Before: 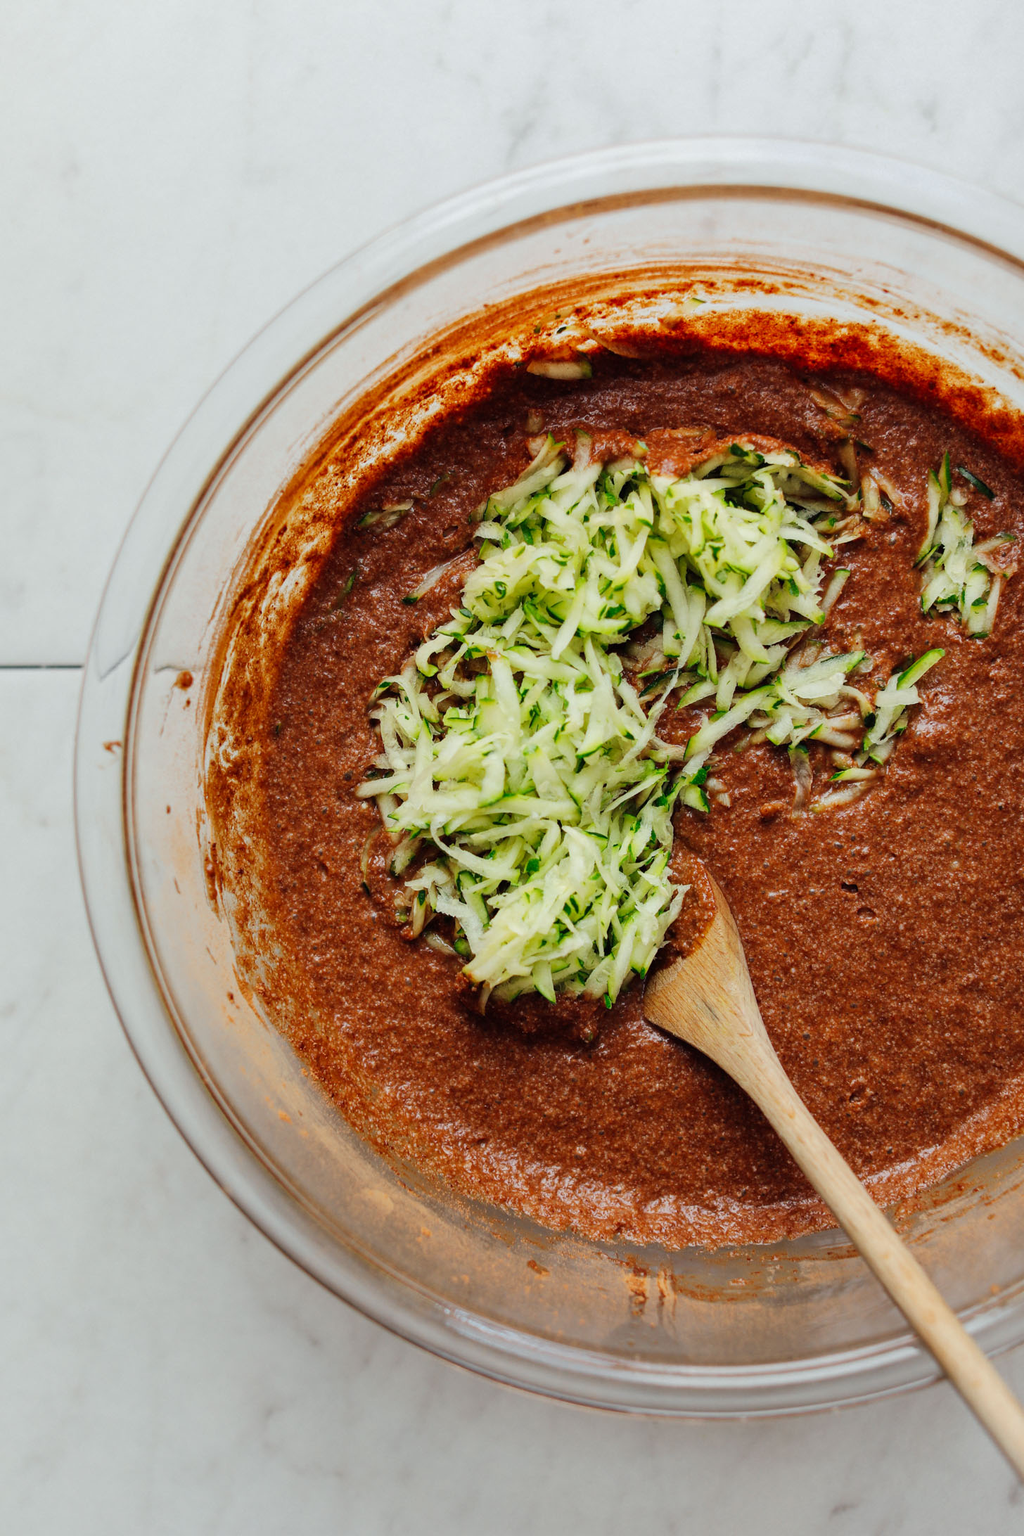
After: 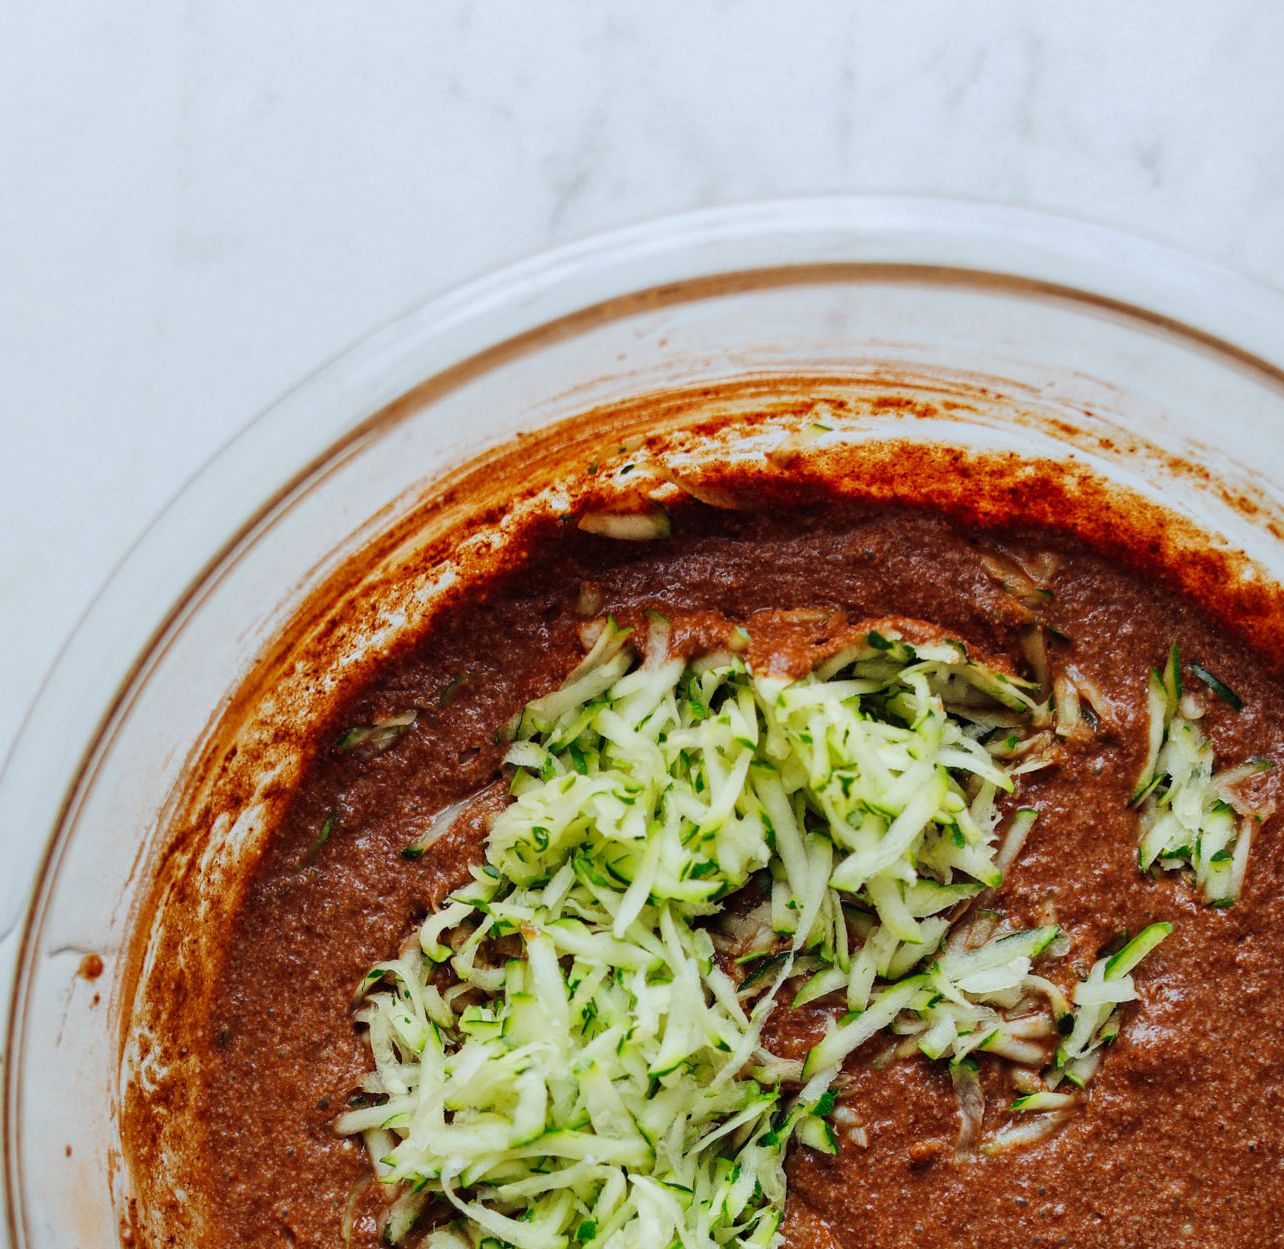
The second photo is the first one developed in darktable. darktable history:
crop and rotate: left 11.812%, bottom 42.776%
white balance: red 0.967, blue 1.049
